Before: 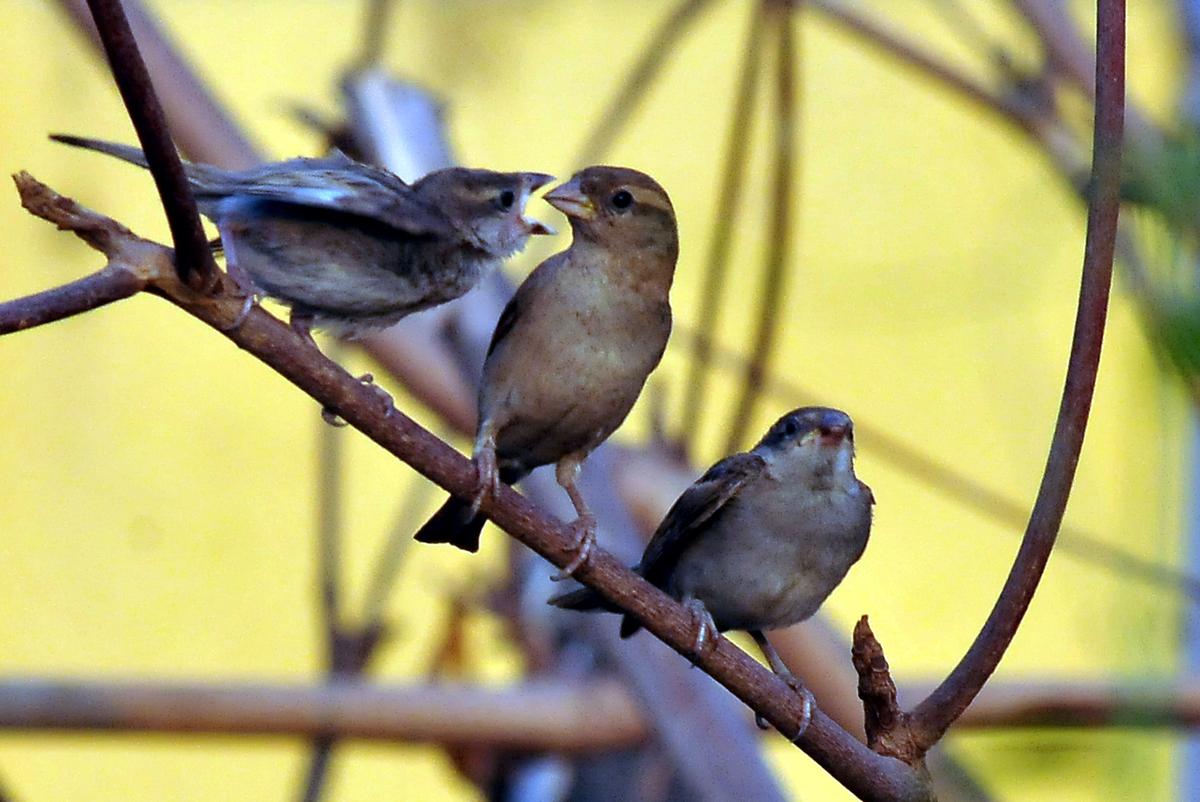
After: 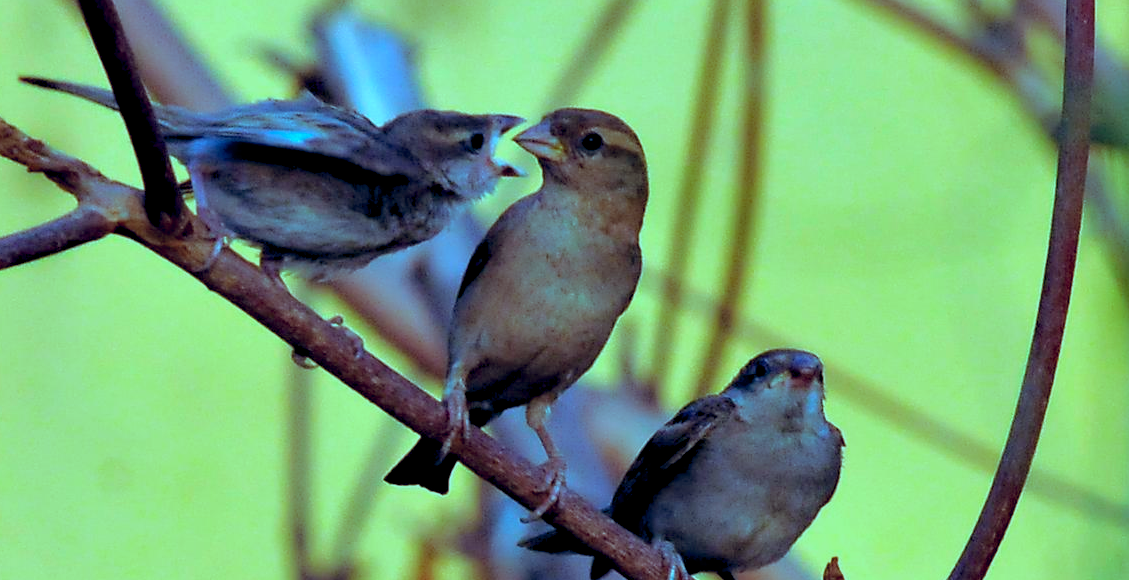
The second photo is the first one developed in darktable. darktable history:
exposure: black level correction 0.007, exposure 0.156 EV, compensate highlight preservation false
crop: left 2.523%, top 7.24%, right 3.322%, bottom 20.329%
color balance rgb: highlights gain › luminance -32.96%, highlights gain › chroma 5.665%, highlights gain › hue 219.81°, global offset › chroma 0.126%, global offset › hue 253.49°, perceptual saturation grading › global saturation 0.111%, global vibrance 14.516%
